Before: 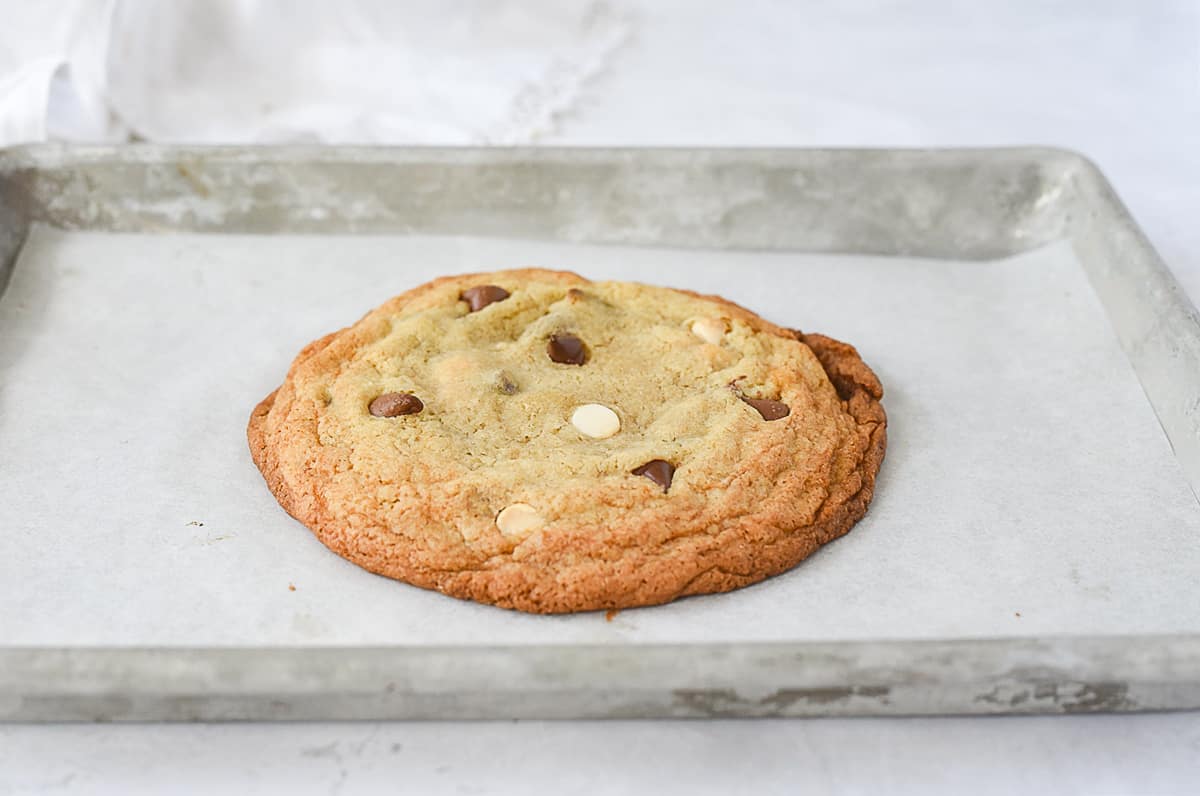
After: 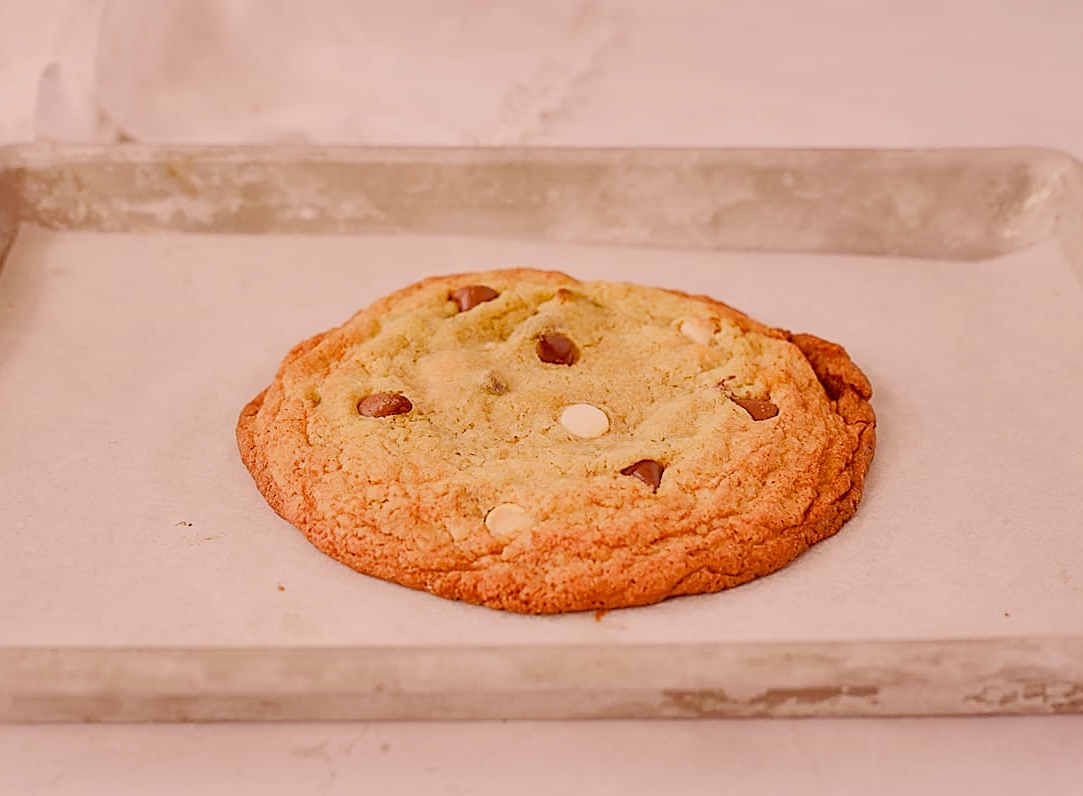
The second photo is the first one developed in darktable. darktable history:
crop and rotate: left 0.988%, right 8.696%
color correction: highlights a* 9.19, highlights b* 9.08, shadows a* 39.39, shadows b* 39.72, saturation 0.8
exposure: black level correction 0.009, exposure 0.12 EV, compensate highlight preservation false
contrast brightness saturation: brightness 0.095, saturation 0.195
shadows and highlights: on, module defaults
filmic rgb: black relative exposure -7.65 EV, white relative exposure 4.56 EV, hardness 3.61
sharpen: radius 2.491, amount 0.337
